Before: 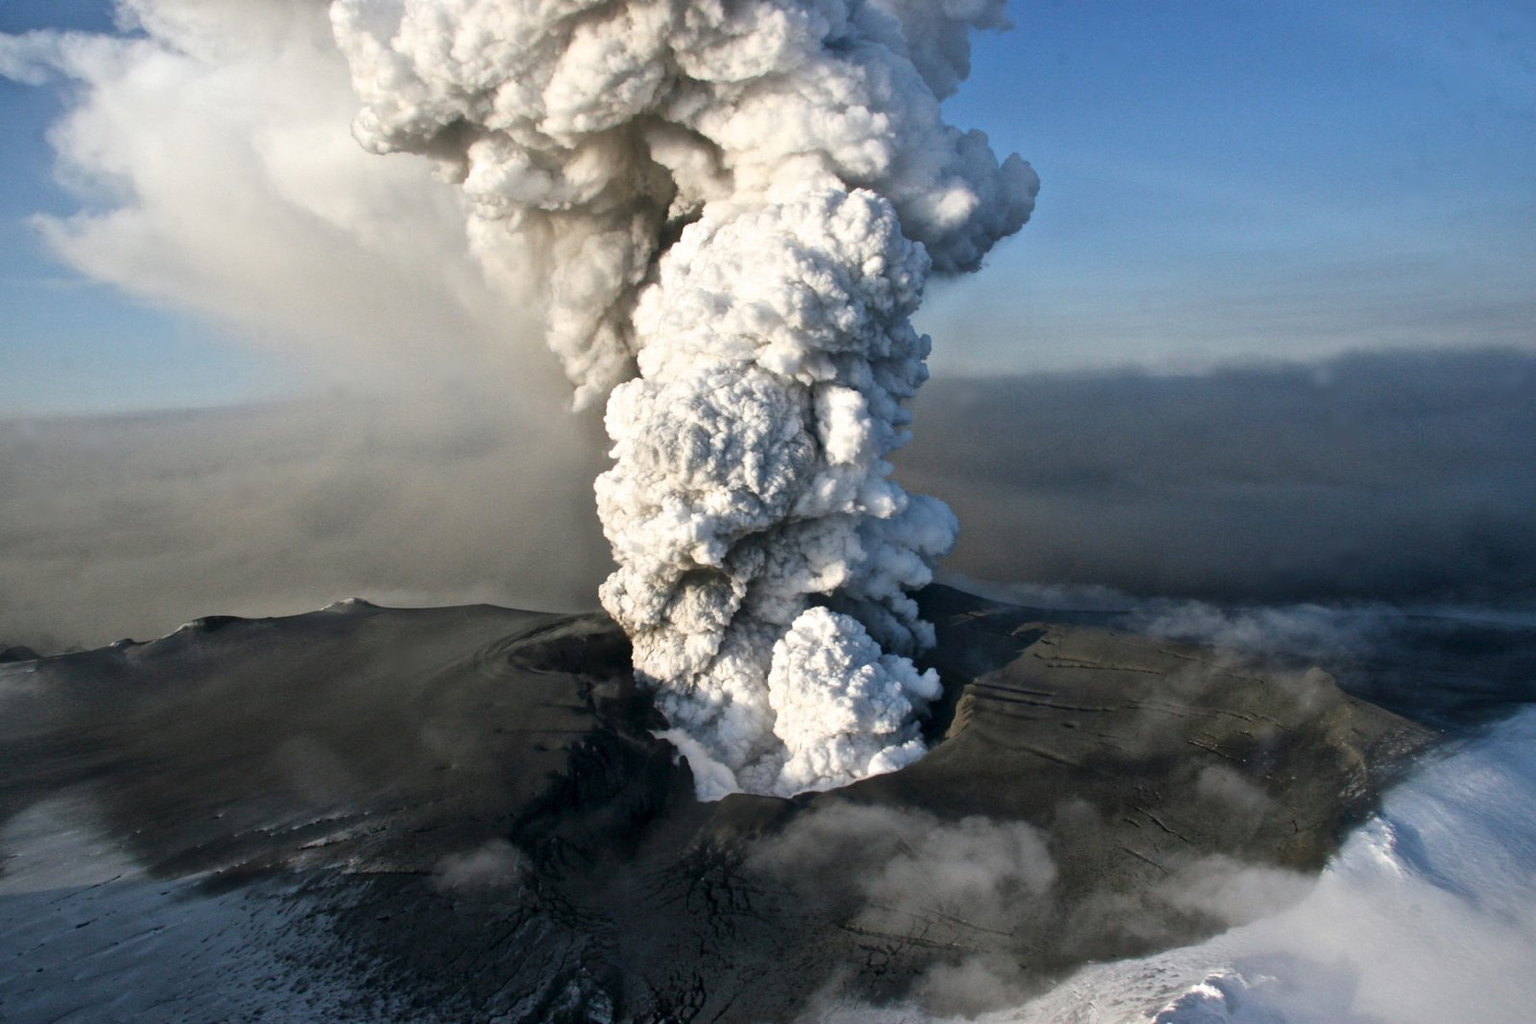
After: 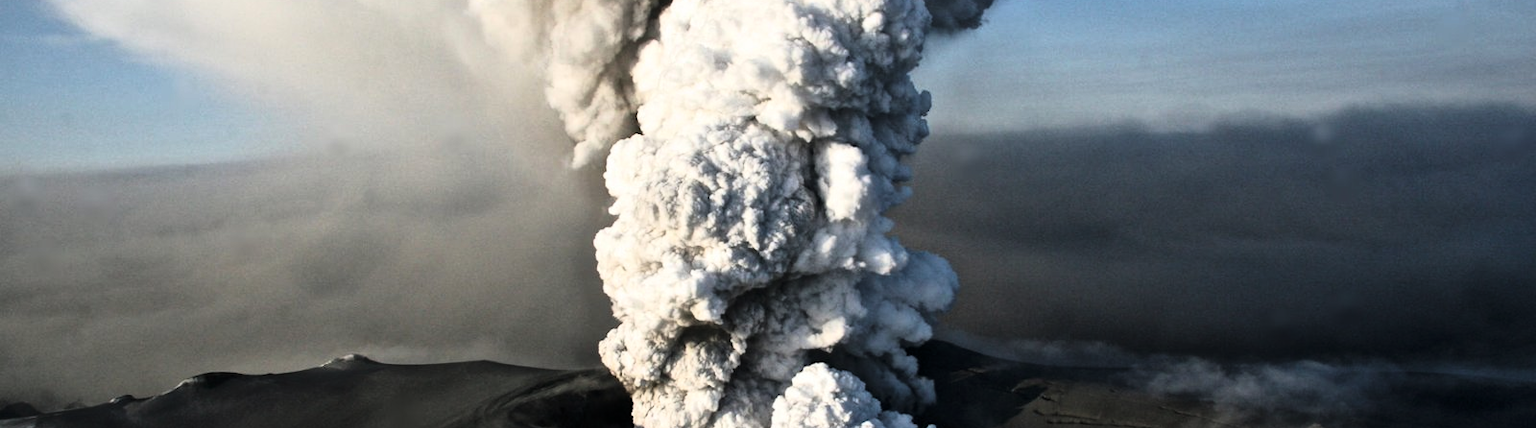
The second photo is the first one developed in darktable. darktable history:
tone curve: curves: ch0 [(0, 0) (0.042, 0.01) (0.223, 0.123) (0.59, 0.574) (0.802, 0.868) (1, 1)], color space Lab, linked channels, preserve colors none
crop and rotate: top 23.84%, bottom 34.294%
